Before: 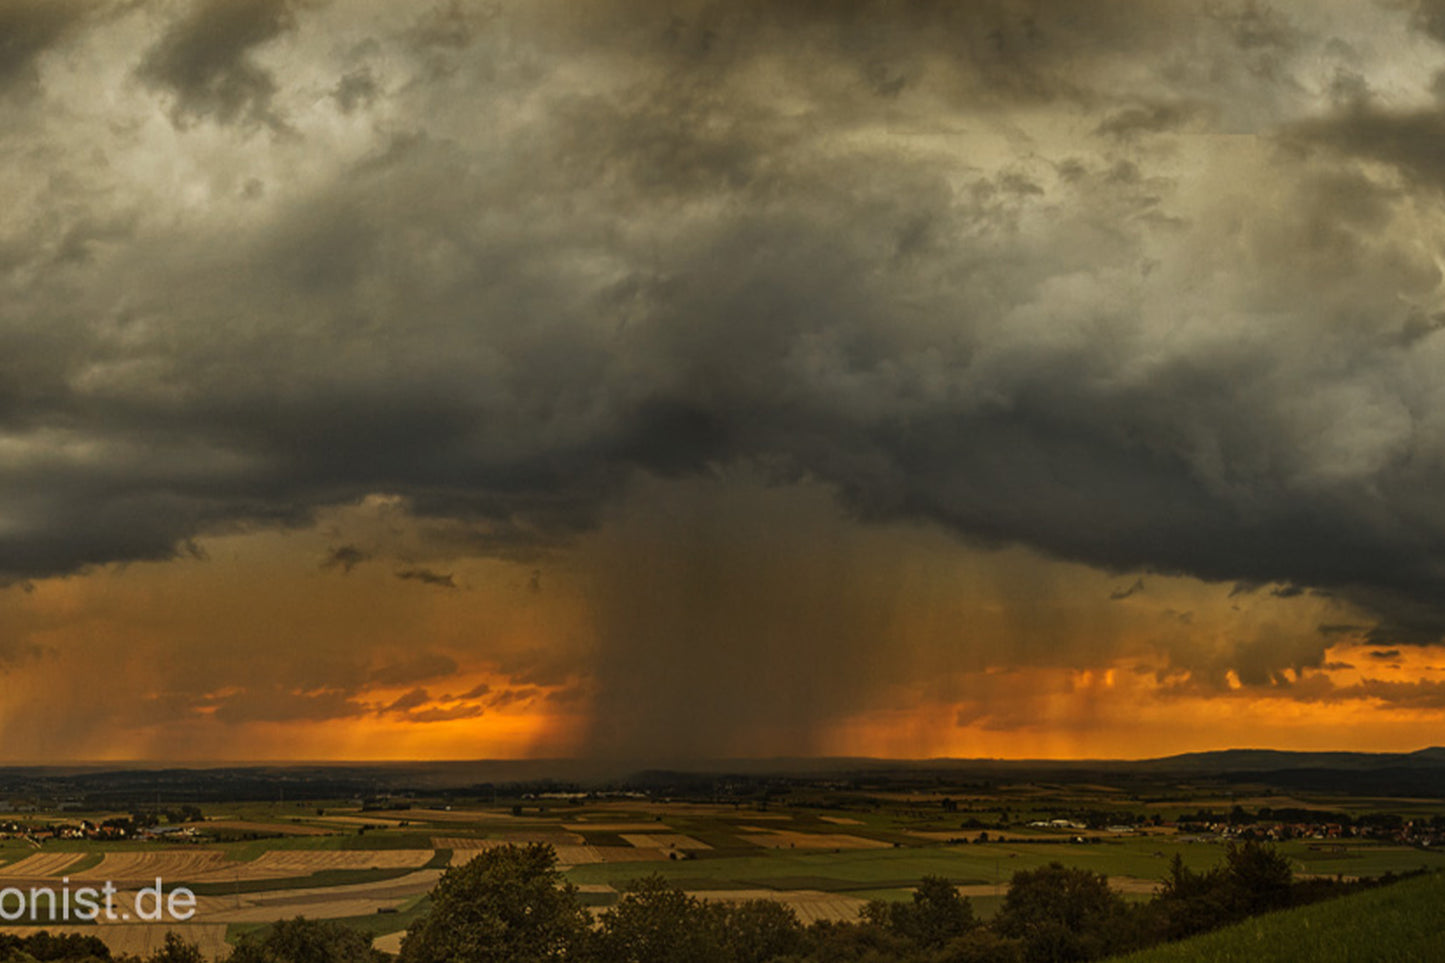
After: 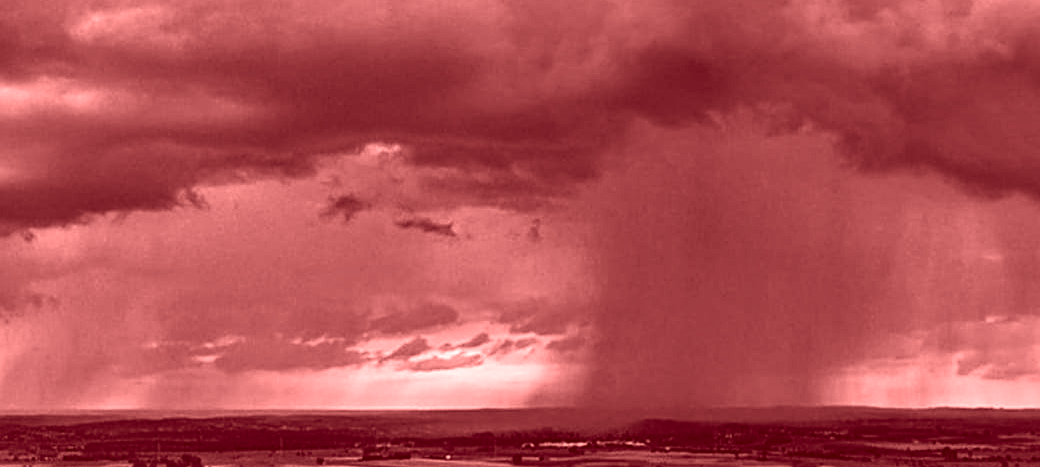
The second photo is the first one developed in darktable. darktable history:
local contrast: on, module defaults
sharpen: on, module defaults
color calibration: x 0.355, y 0.367, temperature 4700.38 K
crop: top 36.498%, right 27.964%, bottom 14.995%
colorize: saturation 60%, source mix 100%
tone equalizer: -8 EV -0.75 EV, -7 EV -0.7 EV, -6 EV -0.6 EV, -5 EV -0.4 EV, -3 EV 0.4 EV, -2 EV 0.6 EV, -1 EV 0.7 EV, +0 EV 0.75 EV, edges refinement/feathering 500, mask exposure compensation -1.57 EV, preserve details no
shadows and highlights: shadows color adjustment 97.66%, soften with gaussian
